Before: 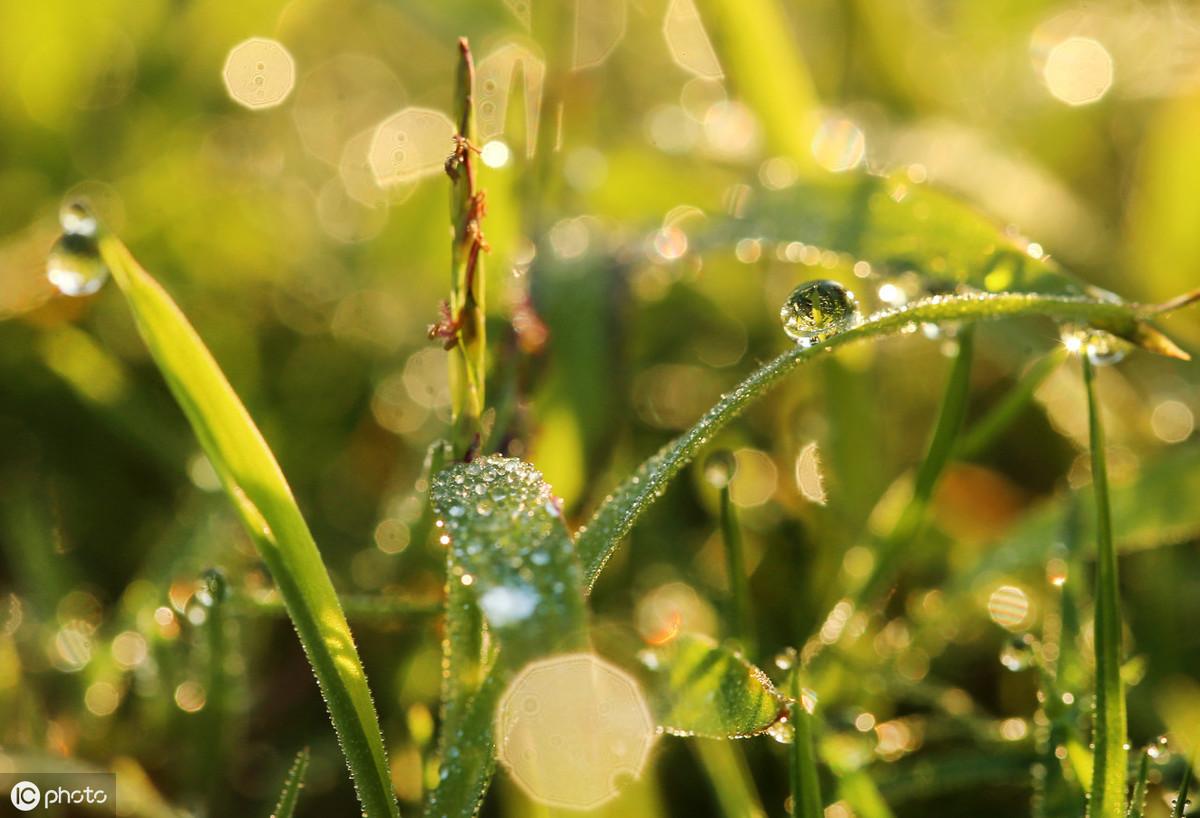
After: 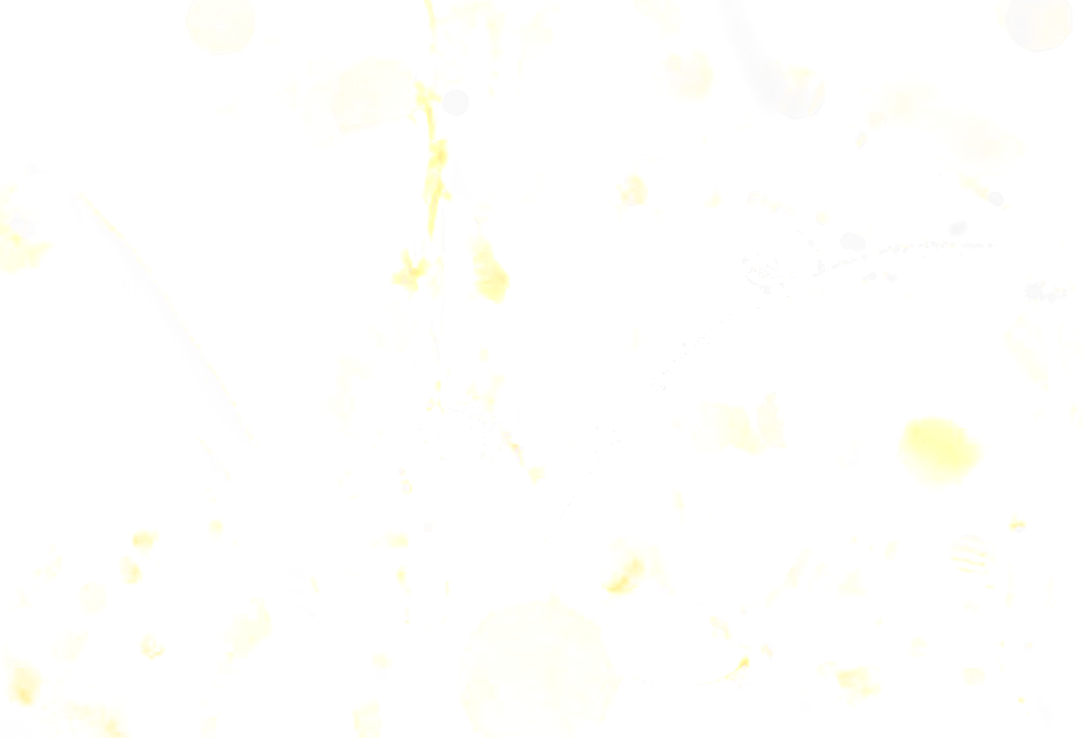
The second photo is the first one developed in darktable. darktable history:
color zones: curves: ch0 [(0, 0.497) (0.096, 0.361) (0.221, 0.538) (0.429, 0.5) (0.571, 0.5) (0.714, 0.5) (0.857, 0.5) (1, 0.497)]; ch1 [(0, 0.5) (0.143, 0.5) (0.257, -0.002) (0.429, 0.04) (0.571, -0.001) (0.714, -0.015) (0.857, 0.024) (1, 0.5)]
crop: left 3.305%, top 6.436%, right 6.389%, bottom 3.258%
white balance: red 1.004, blue 1.024
tone equalizer: -7 EV 0.15 EV, -6 EV 0.6 EV, -5 EV 1.15 EV, -4 EV 1.33 EV, -3 EV 1.15 EV, -2 EV 0.6 EV, -1 EV 0.15 EV, mask exposure compensation -0.5 EV
exposure: black level correction 0.007, exposure 0.093 EV, compensate highlight preservation false
local contrast: on, module defaults
bloom: size 70%, threshold 25%, strength 70%
